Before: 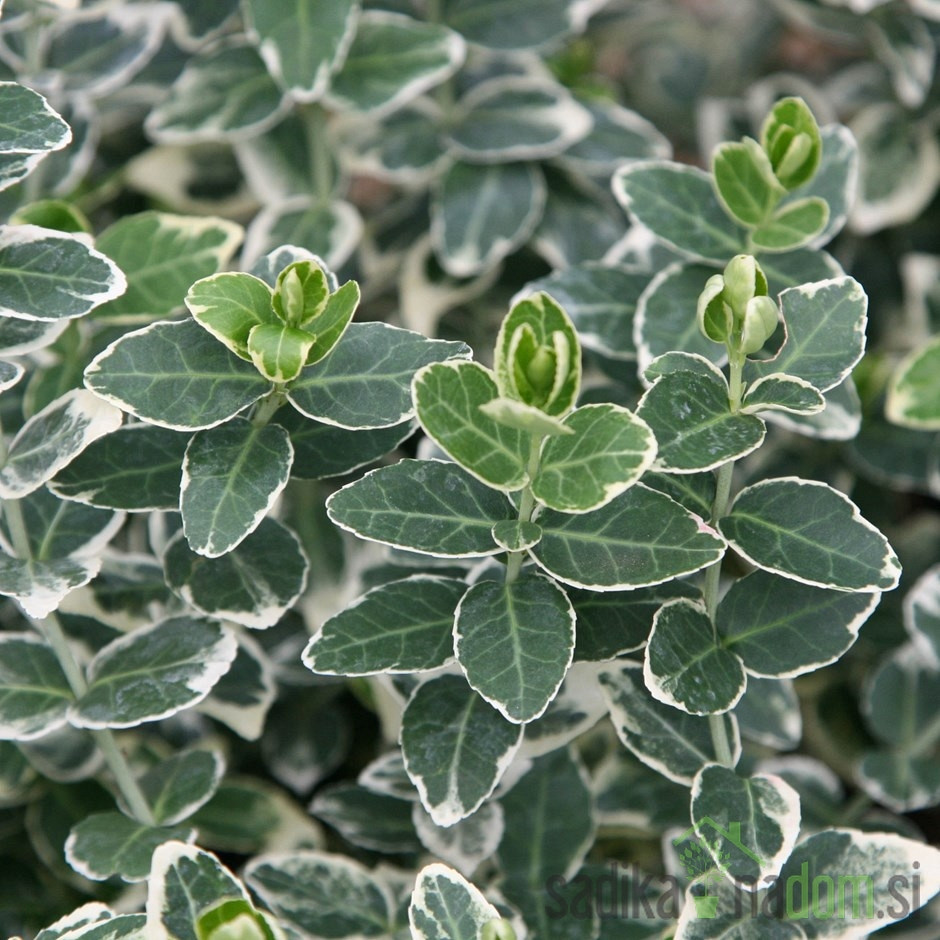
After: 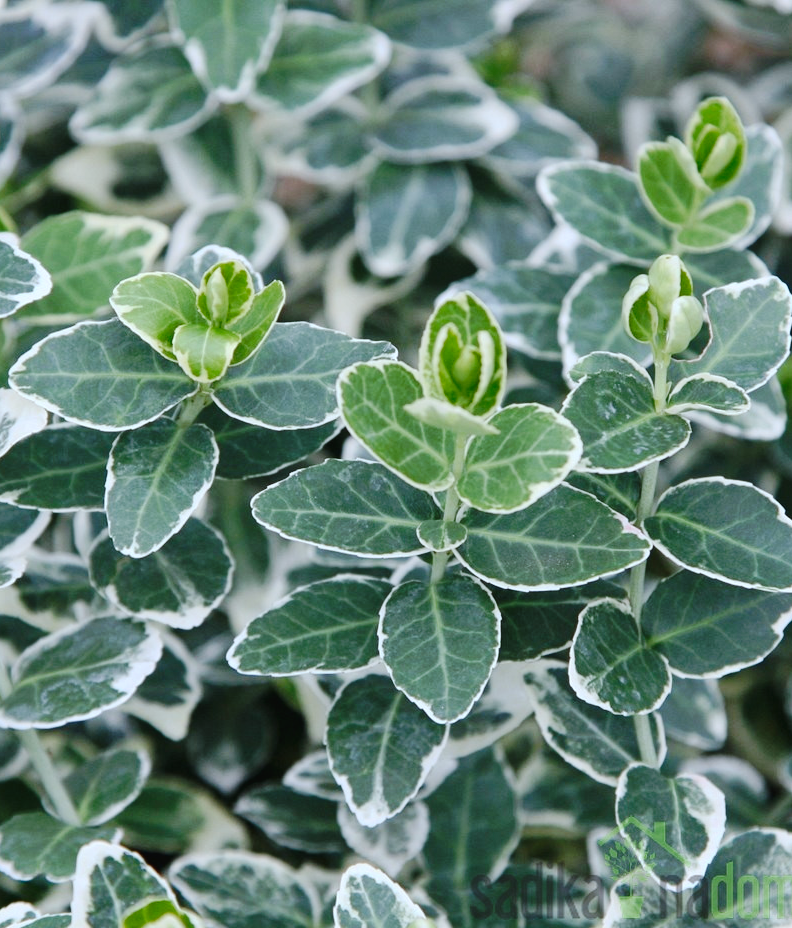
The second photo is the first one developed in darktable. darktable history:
tone curve: curves: ch0 [(0, 0) (0.003, 0.02) (0.011, 0.023) (0.025, 0.028) (0.044, 0.045) (0.069, 0.063) (0.1, 0.09) (0.136, 0.122) (0.177, 0.166) (0.224, 0.223) (0.277, 0.297) (0.335, 0.384) (0.399, 0.461) (0.468, 0.549) (0.543, 0.632) (0.623, 0.705) (0.709, 0.772) (0.801, 0.844) (0.898, 0.91) (1, 1)], preserve colors none
crop: left 8.026%, right 7.374%
white balance: red 0.924, blue 1.095
